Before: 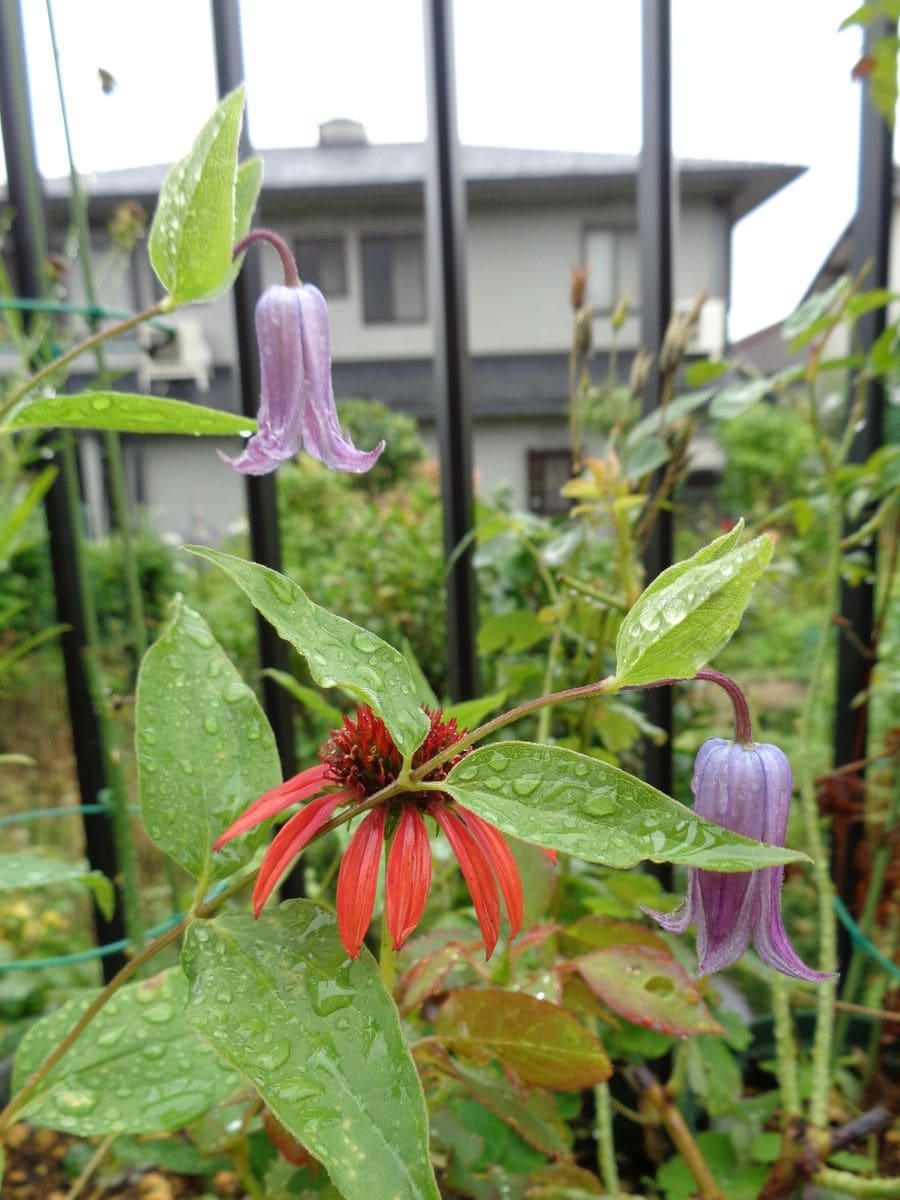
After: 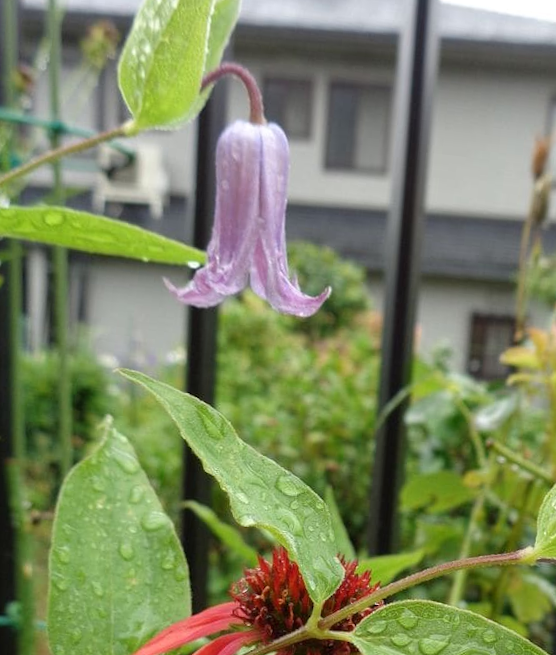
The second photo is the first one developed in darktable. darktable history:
crop and rotate: angle -6.46°, left 1.971%, top 6.888%, right 27.335%, bottom 30.627%
